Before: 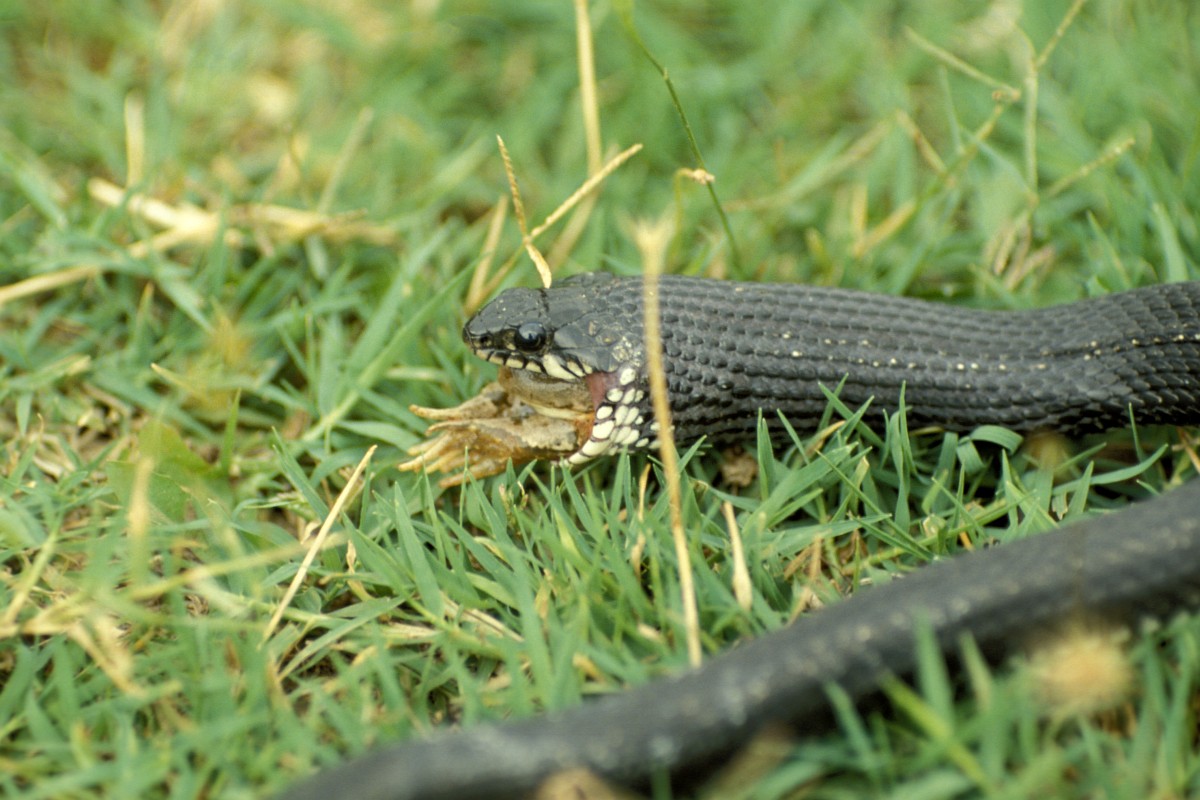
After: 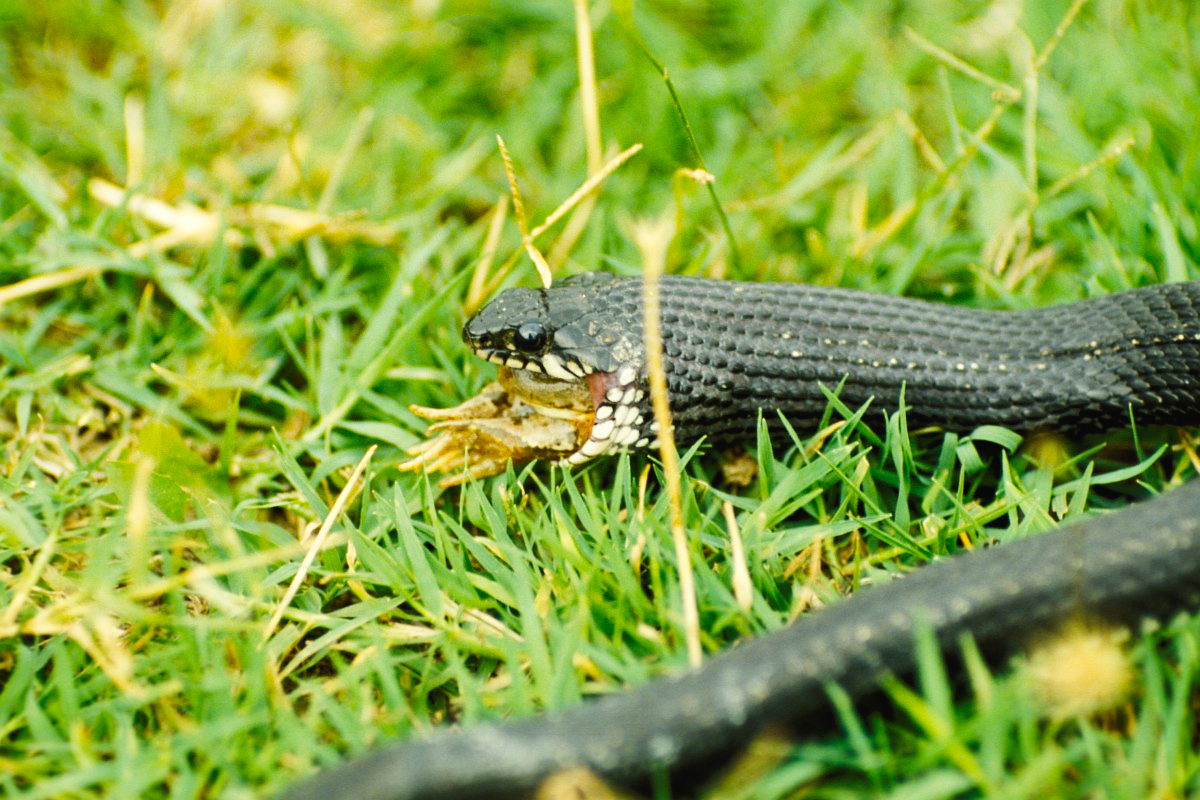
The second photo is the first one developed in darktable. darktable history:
tone curve: curves: ch0 [(0.003, 0.023) (0.071, 0.052) (0.236, 0.197) (0.466, 0.557) (0.631, 0.764) (0.806, 0.906) (1, 1)]; ch1 [(0, 0) (0.262, 0.227) (0.417, 0.386) (0.469, 0.467) (0.502, 0.51) (0.528, 0.521) (0.573, 0.555) (0.605, 0.621) (0.644, 0.671) (0.686, 0.728) (0.994, 0.987)]; ch2 [(0, 0) (0.262, 0.188) (0.385, 0.353) (0.427, 0.424) (0.495, 0.502) (0.531, 0.555) (0.583, 0.632) (0.644, 0.748) (1, 1)], preserve colors none
shadows and highlights: radius 336.97, shadows 28.22, soften with gaussian
color balance rgb: perceptual saturation grading › global saturation 19.919%
